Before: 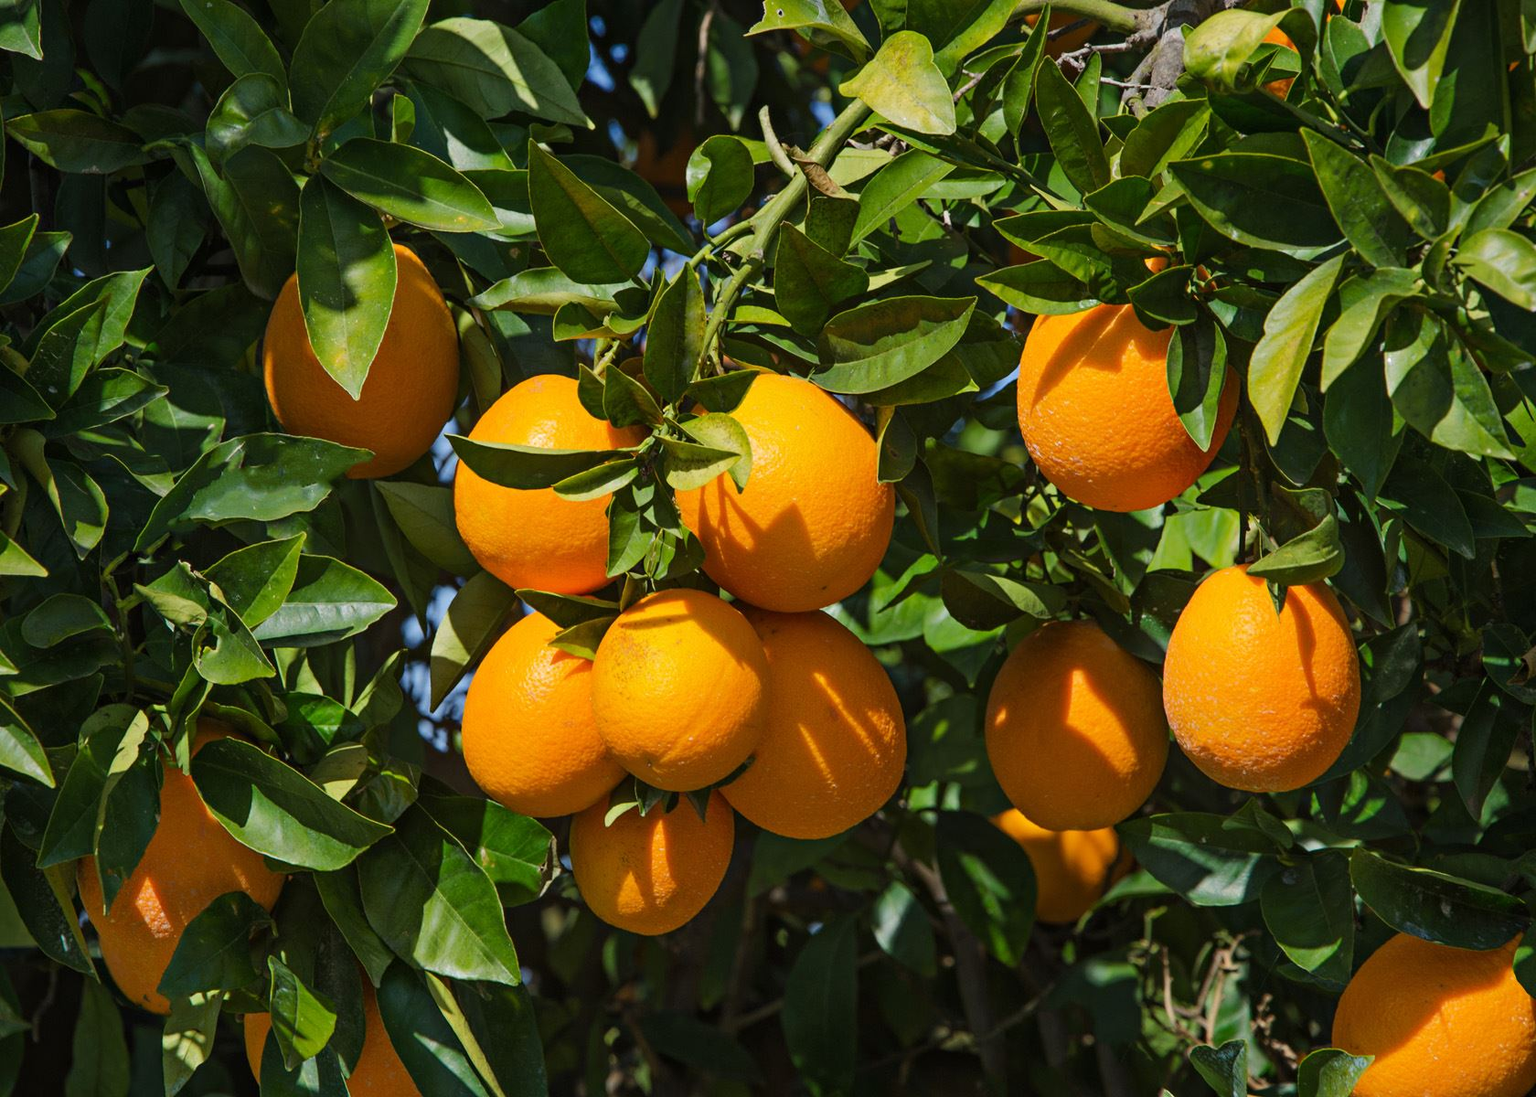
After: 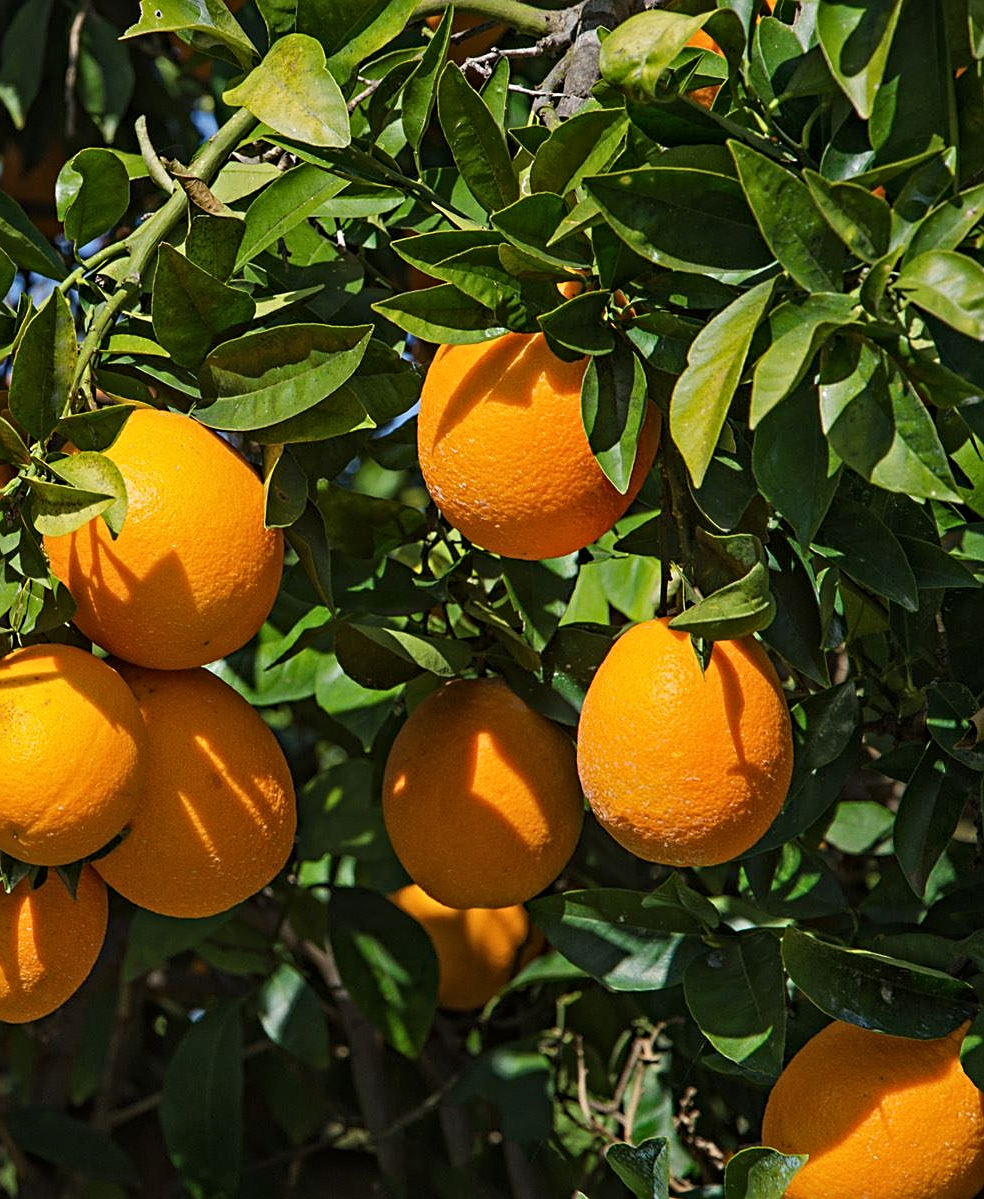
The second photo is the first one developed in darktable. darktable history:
contrast equalizer: y [[0.5, 0.501, 0.532, 0.538, 0.54, 0.541], [0.5 ×6], [0.5 ×6], [0 ×6], [0 ×6]]
sharpen: on, module defaults
crop: left 41.402%
grain: coarseness 0.09 ISO, strength 10%
